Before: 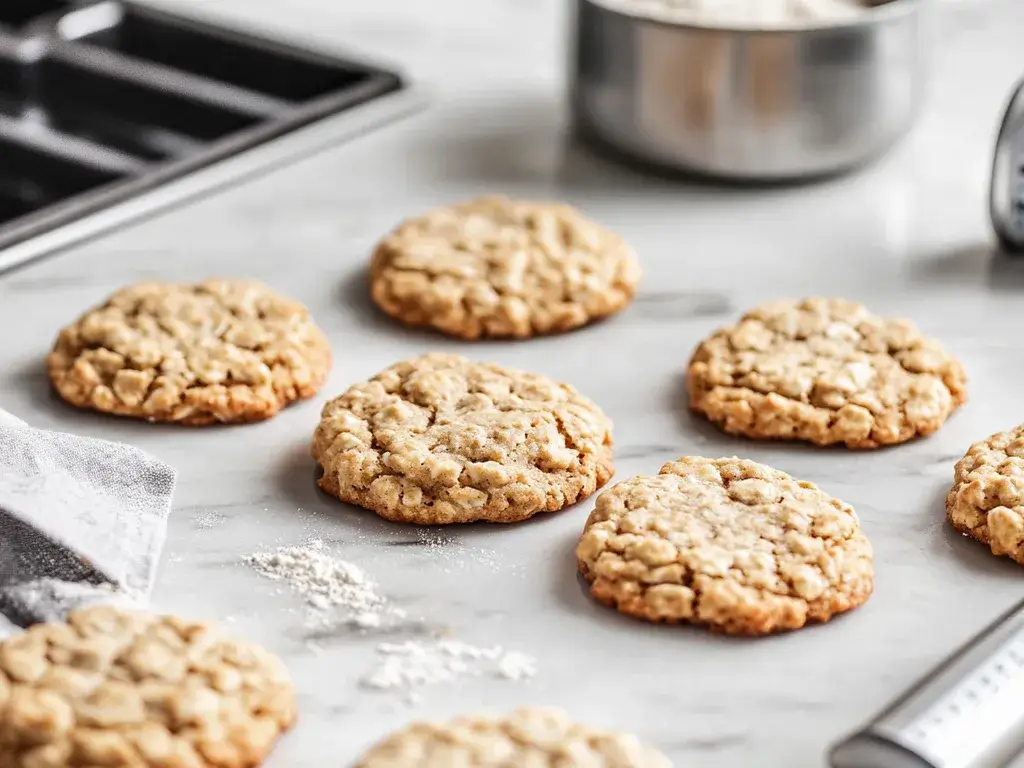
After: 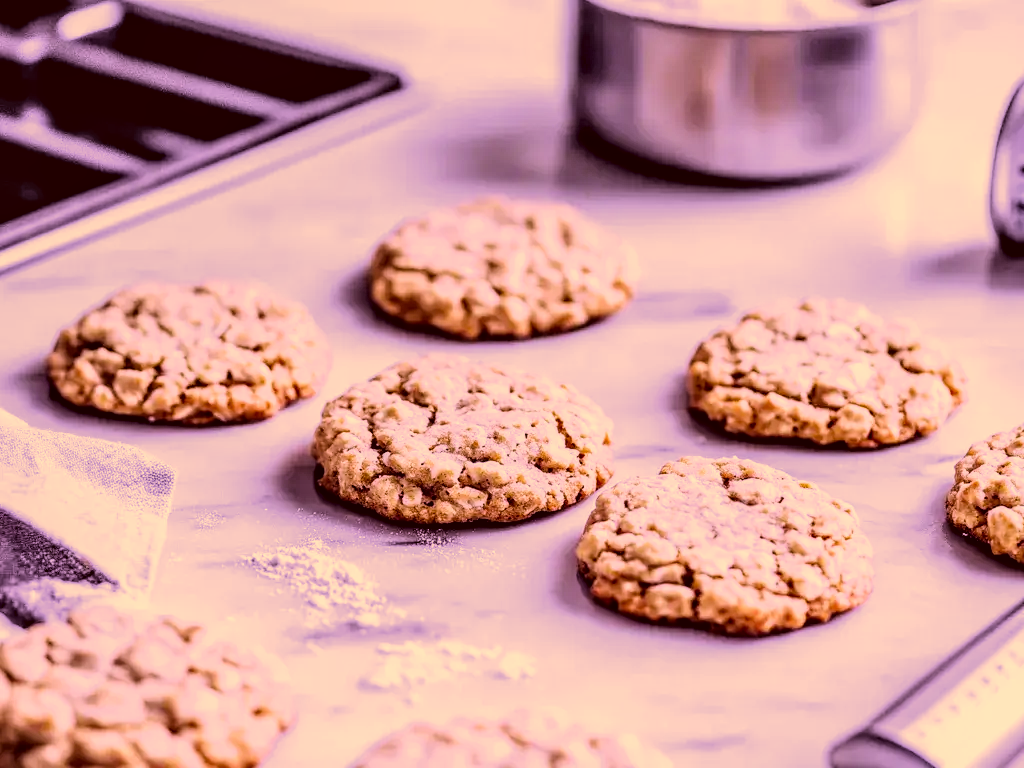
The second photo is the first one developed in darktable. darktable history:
filmic rgb: black relative exposure -4 EV, white relative exposure 3 EV, hardness 3.02, contrast 1.5
white balance: red 0.98, blue 1.61
local contrast: on, module defaults
color correction: highlights a* 10.12, highlights b* 39.04, shadows a* 14.62, shadows b* 3.37
